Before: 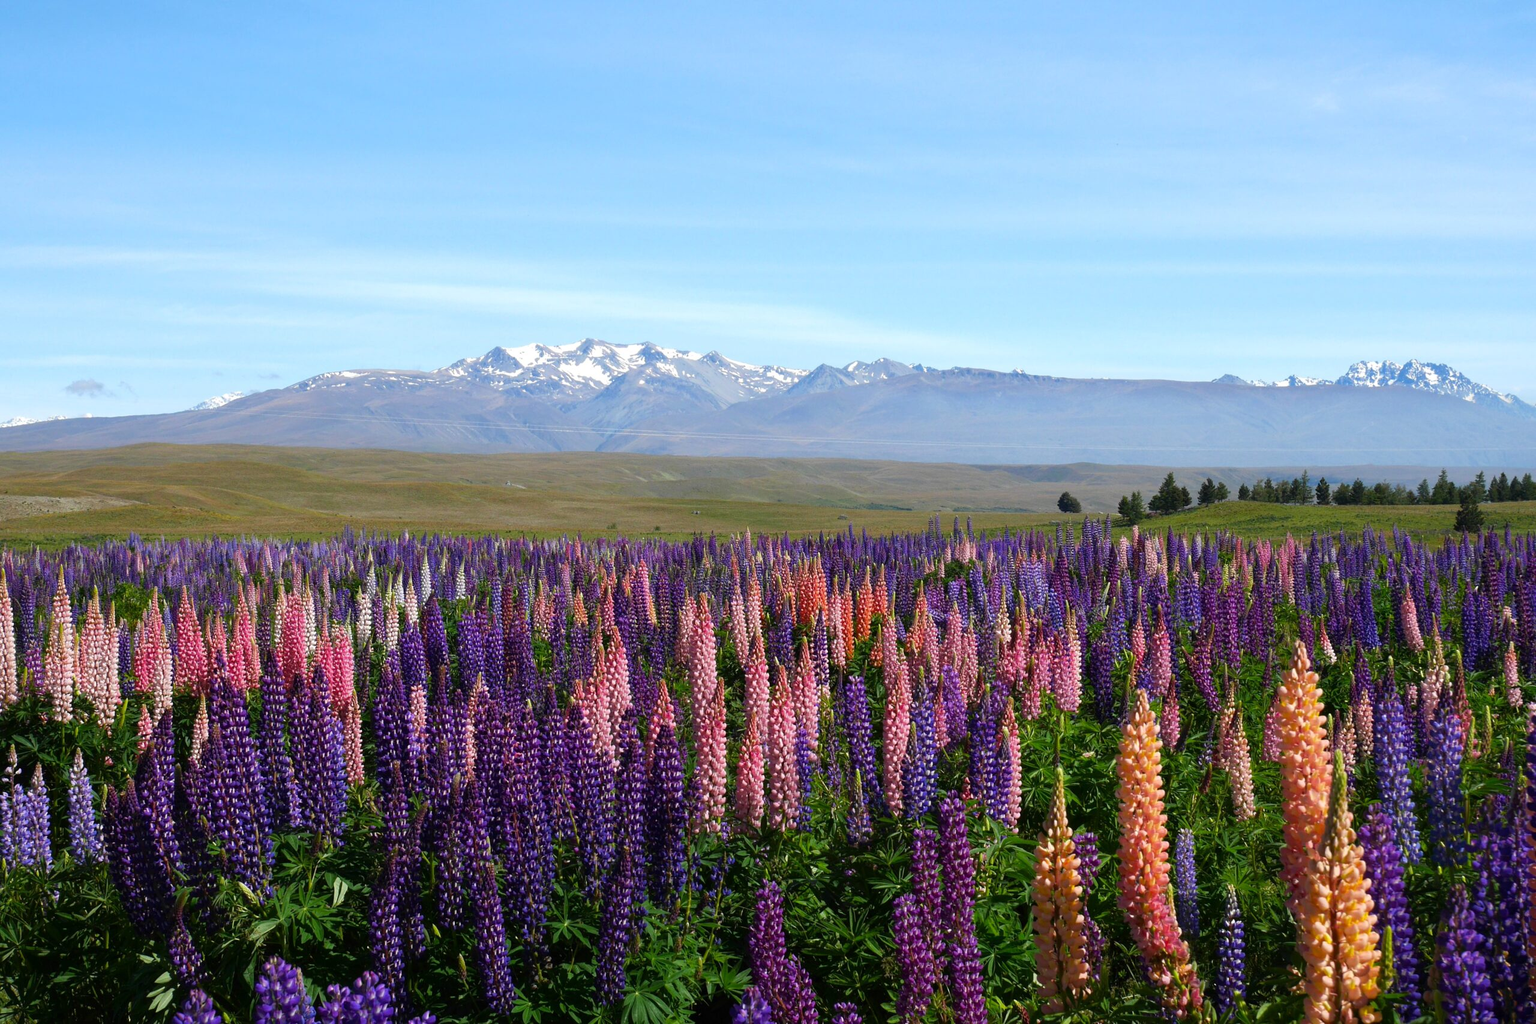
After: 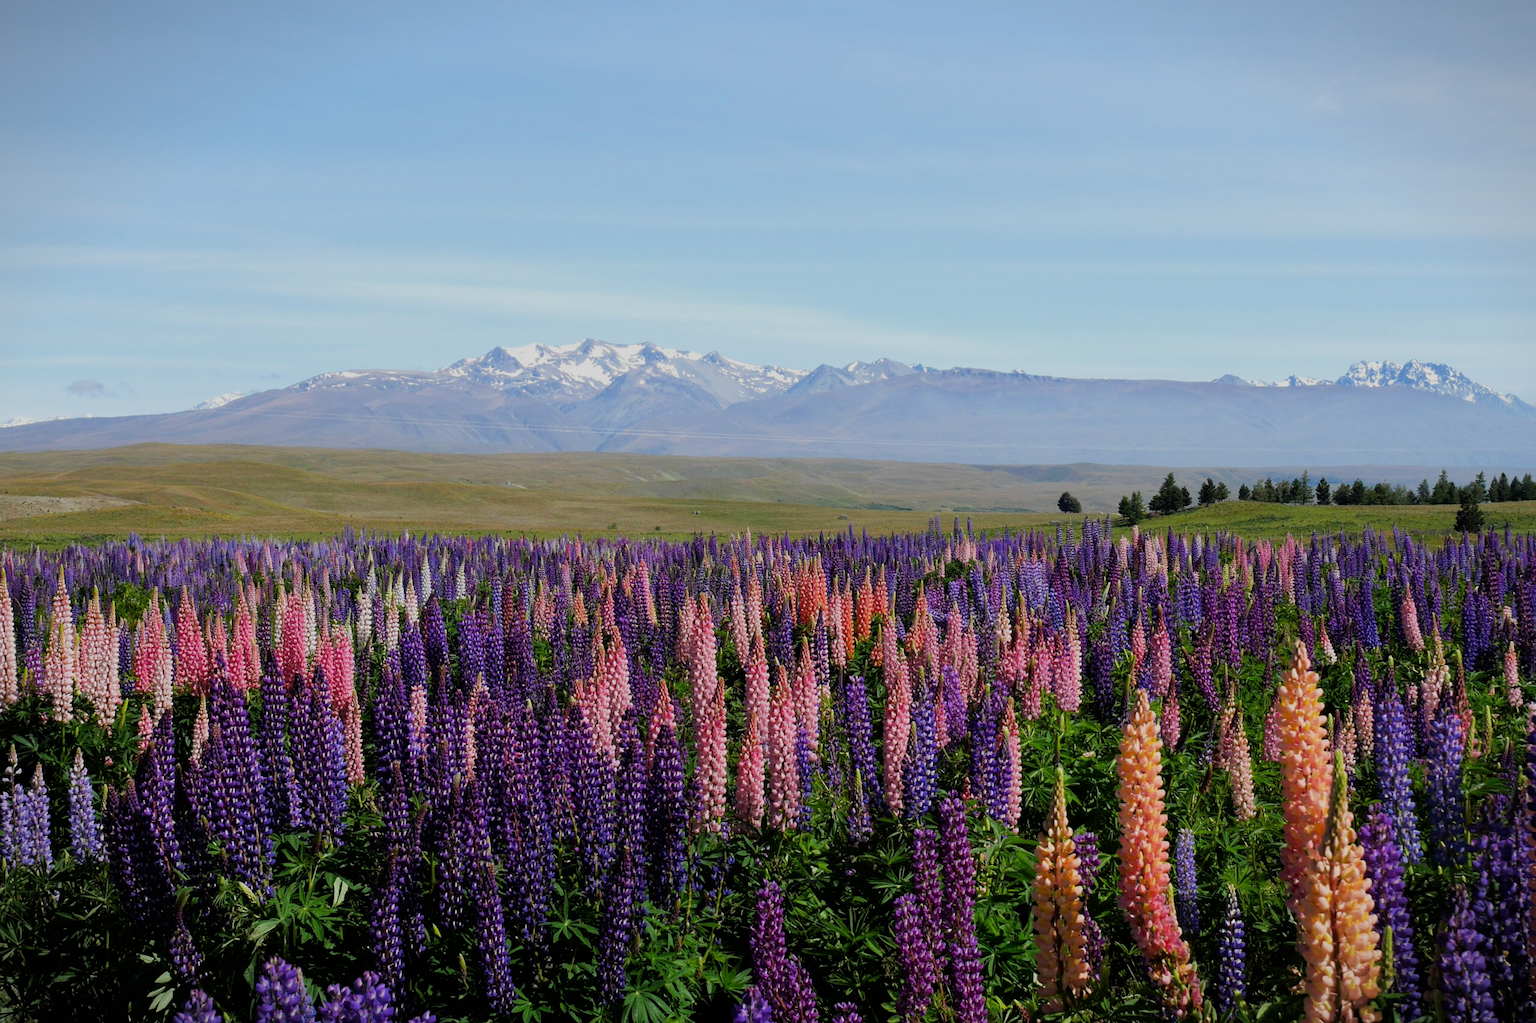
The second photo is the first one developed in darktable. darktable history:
vignetting: fall-off start 100%, fall-off radius 64.94%, automatic ratio true, unbound false
filmic rgb: black relative exposure -7.65 EV, white relative exposure 4.56 EV, hardness 3.61
